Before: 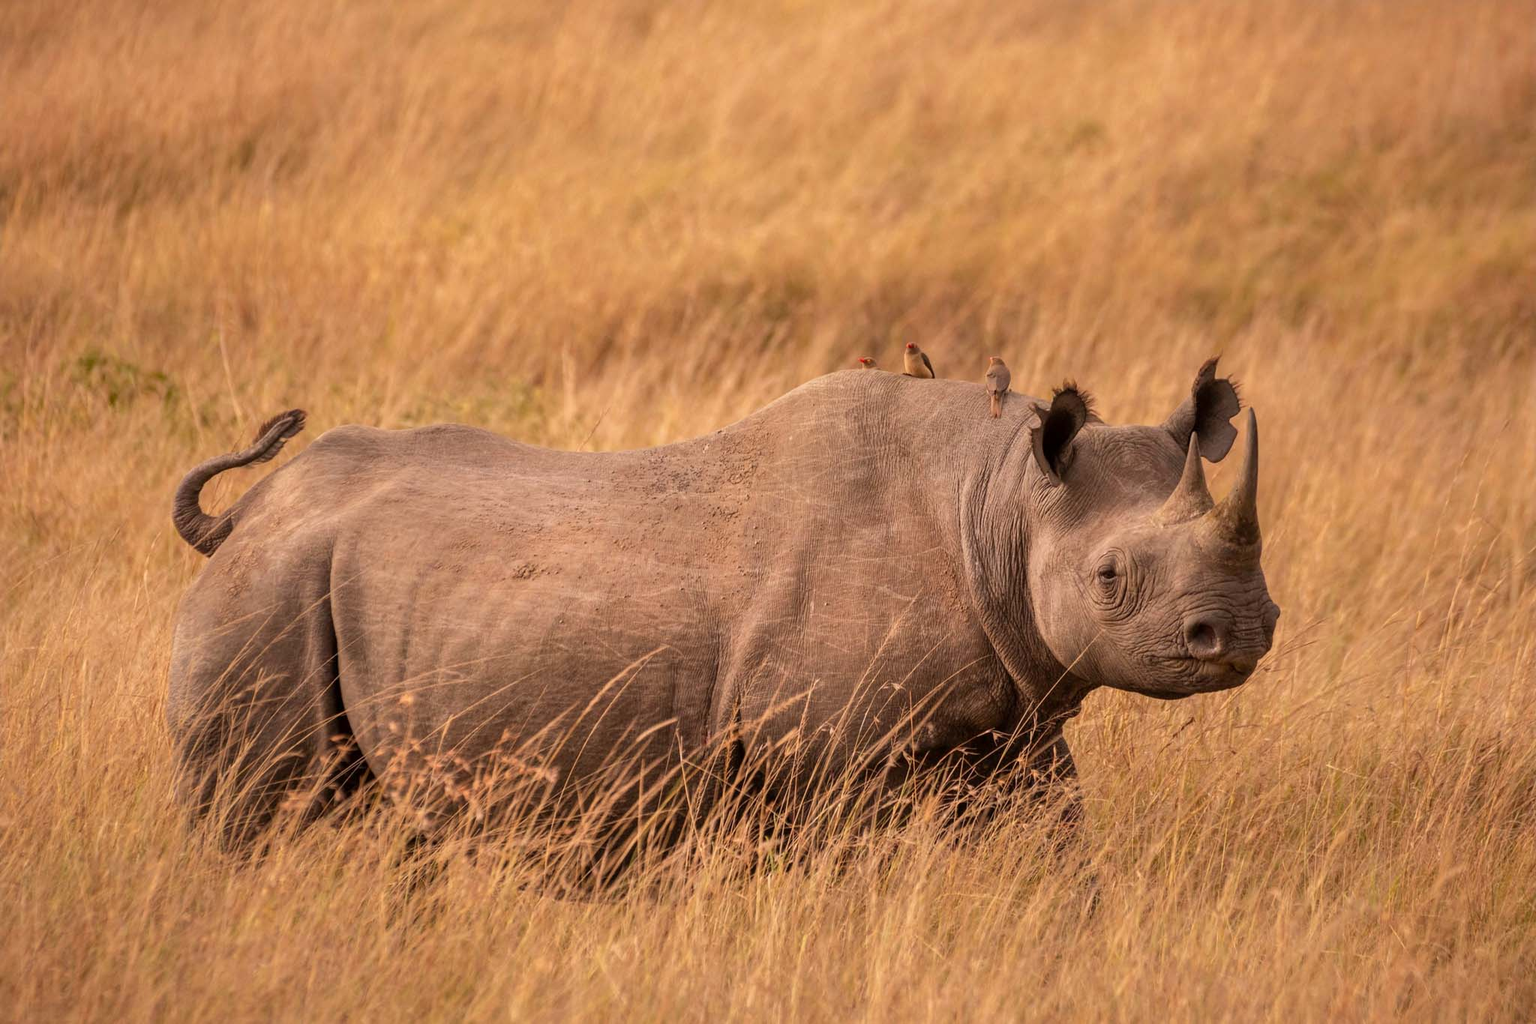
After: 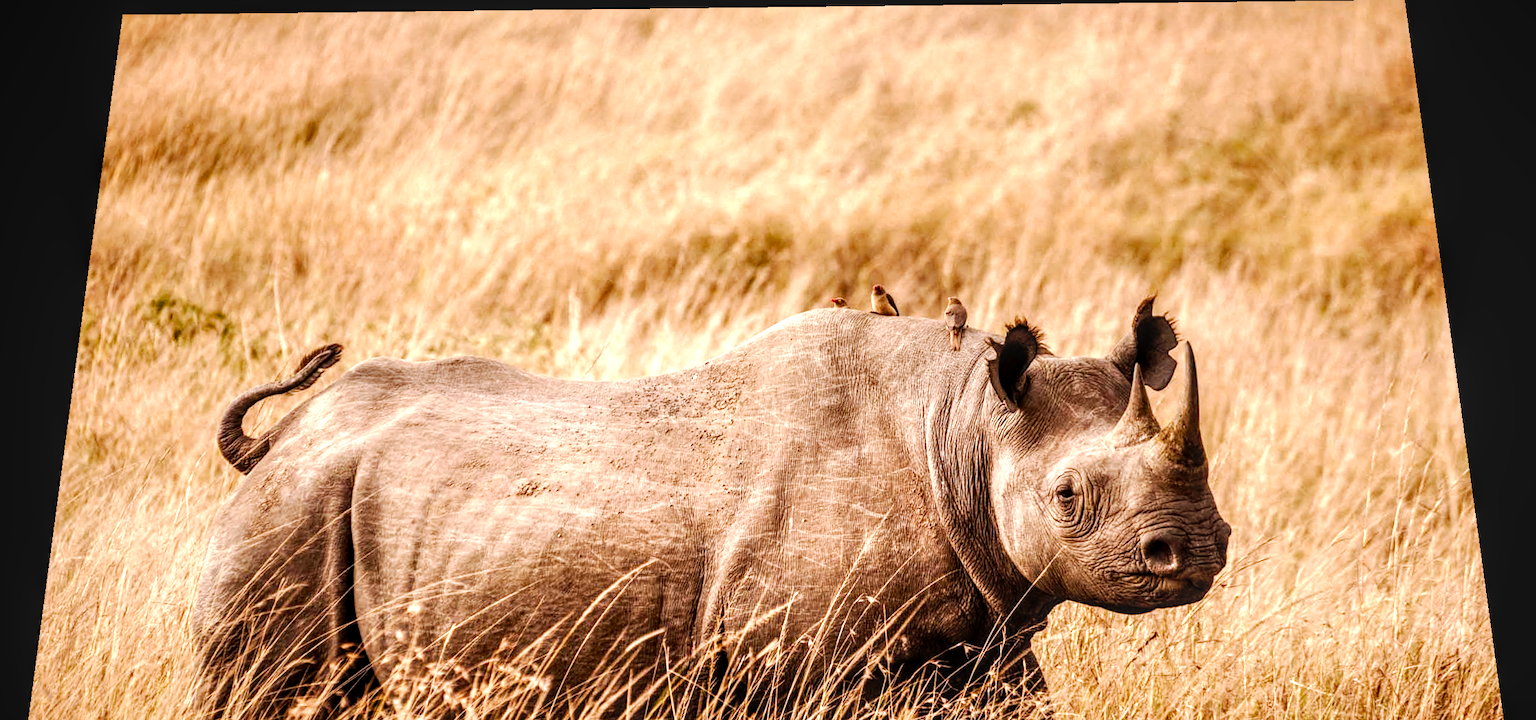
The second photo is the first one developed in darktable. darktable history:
levels: levels [0, 0.374, 0.749]
crop: bottom 24.988%
color balance rgb: perceptual saturation grading › global saturation 20%, perceptual saturation grading › highlights -50%, perceptual saturation grading › shadows 30%
contrast brightness saturation: contrast 0.1, saturation -0.36
tone curve: curves: ch0 [(0, 0) (0.003, 0.013) (0.011, 0.016) (0.025, 0.021) (0.044, 0.029) (0.069, 0.039) (0.1, 0.056) (0.136, 0.085) (0.177, 0.14) (0.224, 0.201) (0.277, 0.28) (0.335, 0.372) (0.399, 0.475) (0.468, 0.567) (0.543, 0.643) (0.623, 0.722) (0.709, 0.801) (0.801, 0.859) (0.898, 0.927) (1, 1)], preserve colors none
local contrast: highlights 61%, detail 143%, midtone range 0.428
rotate and perspective: rotation 0.128°, lens shift (vertical) -0.181, lens shift (horizontal) -0.044, shear 0.001, automatic cropping off
exposure: exposure -0.492 EV, compensate highlight preservation false
